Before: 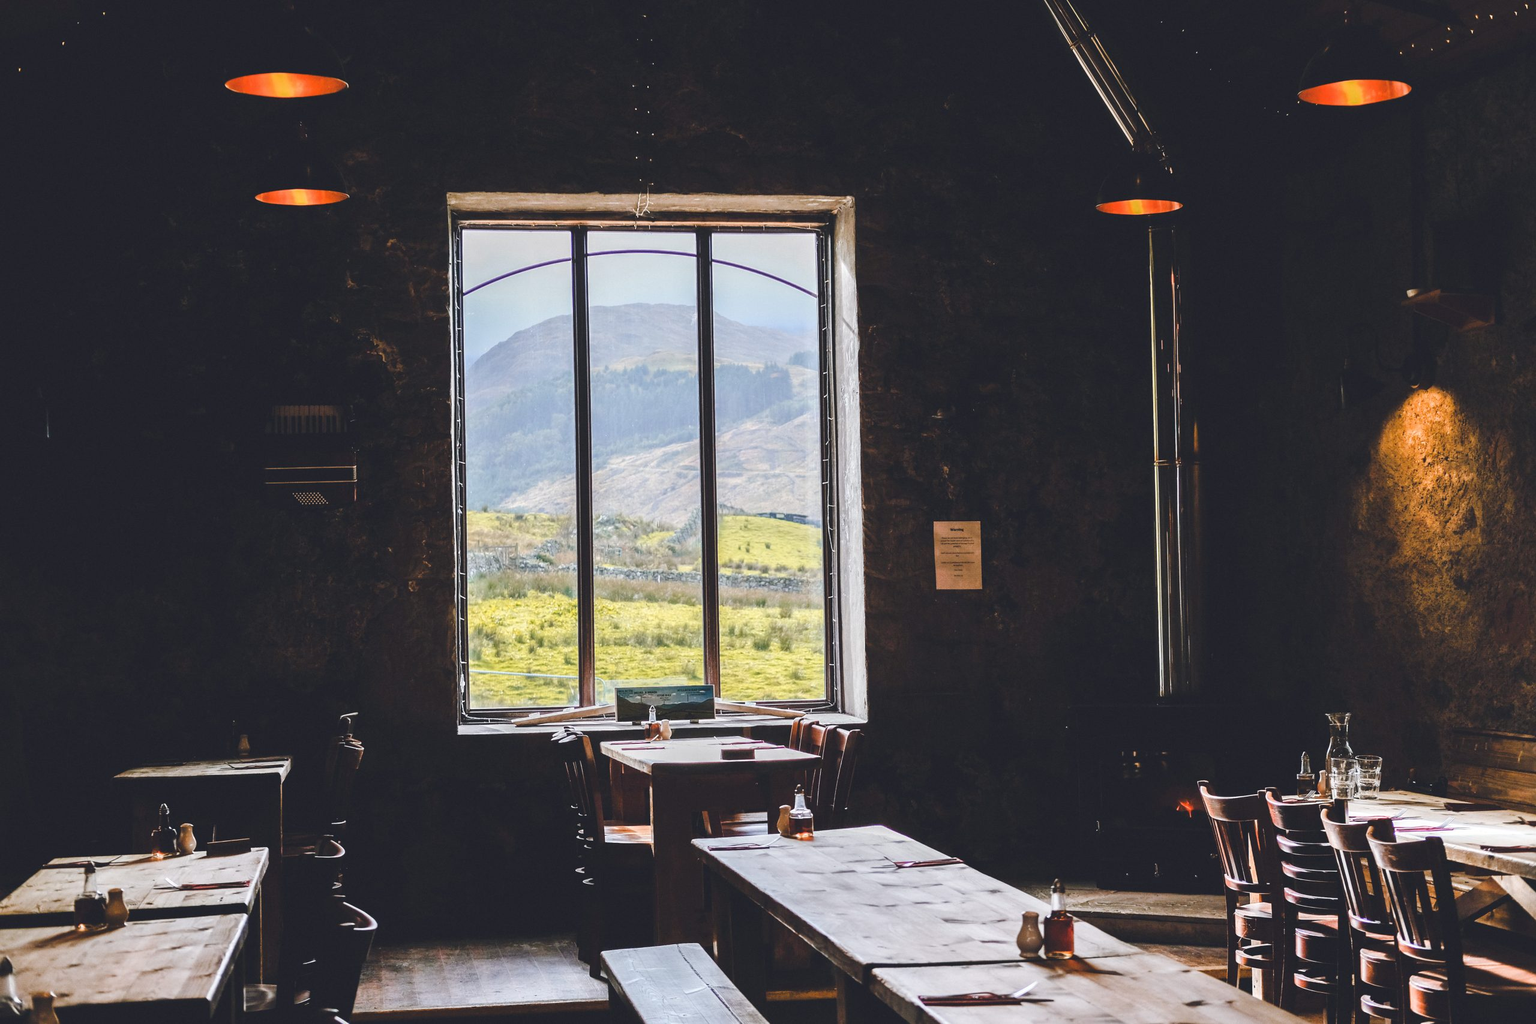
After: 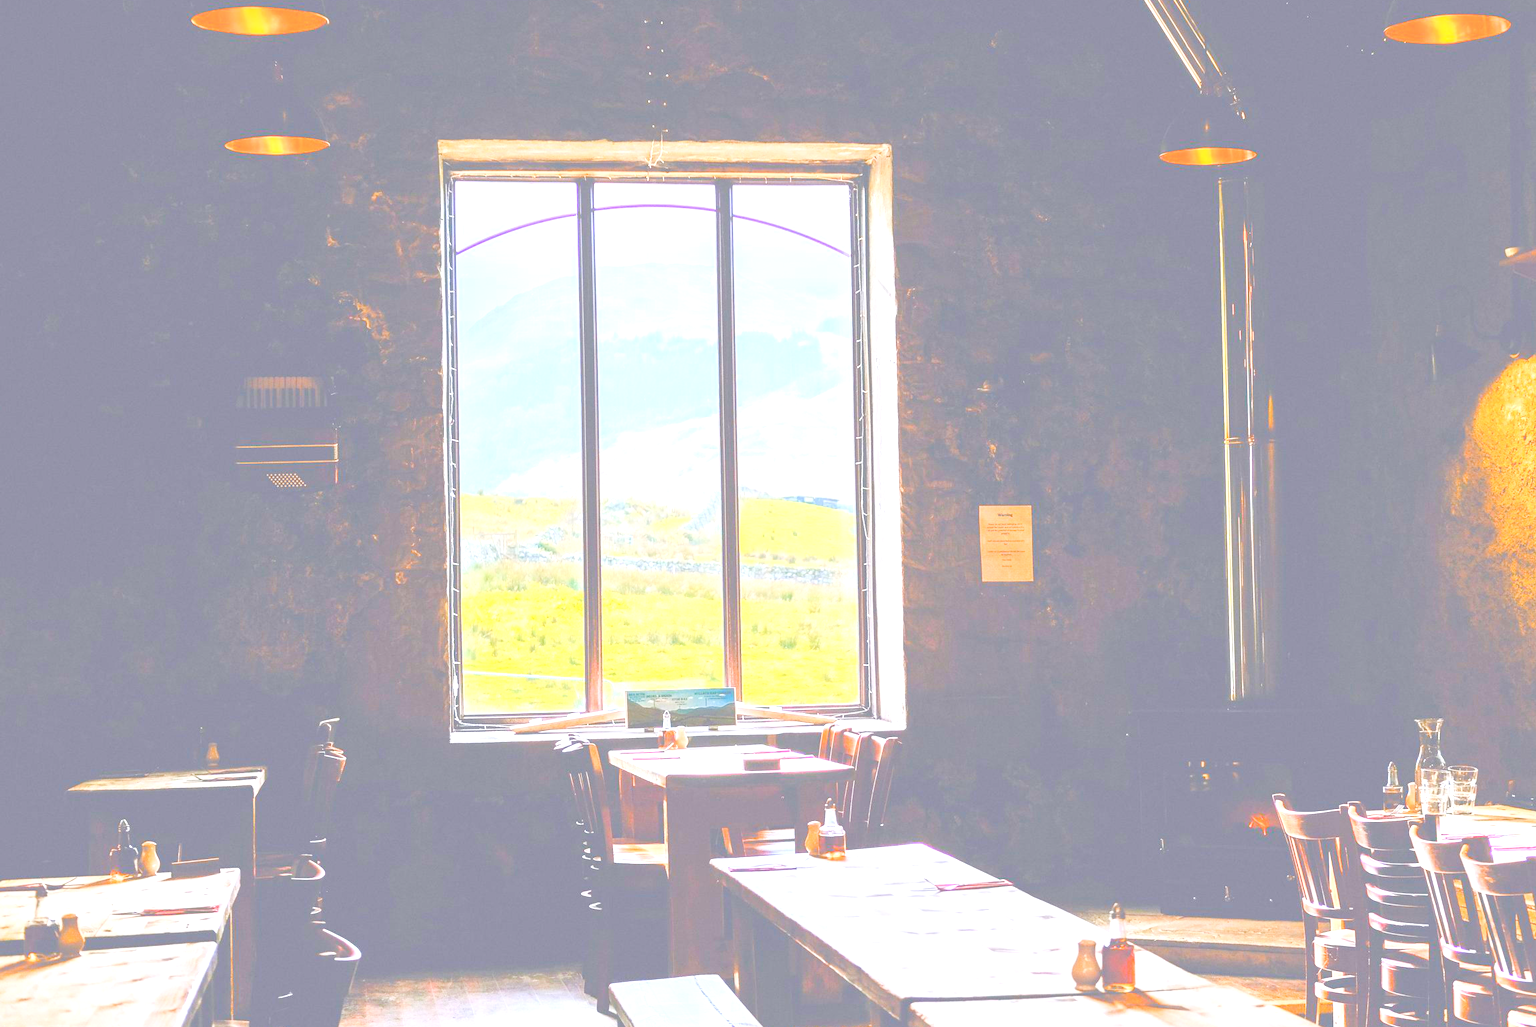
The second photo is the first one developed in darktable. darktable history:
exposure: black level correction 0, exposure 1.2 EV, compensate highlight preservation false
color balance rgb: power › hue 315.04°, perceptual saturation grading › global saturation 45.568%, perceptual saturation grading › highlights -50.206%, perceptual saturation grading › shadows 30.425%, global vibrance 20%
contrast brightness saturation: brightness 0.996
crop: left 3.449%, top 6.51%, right 6.572%, bottom 3.238%
